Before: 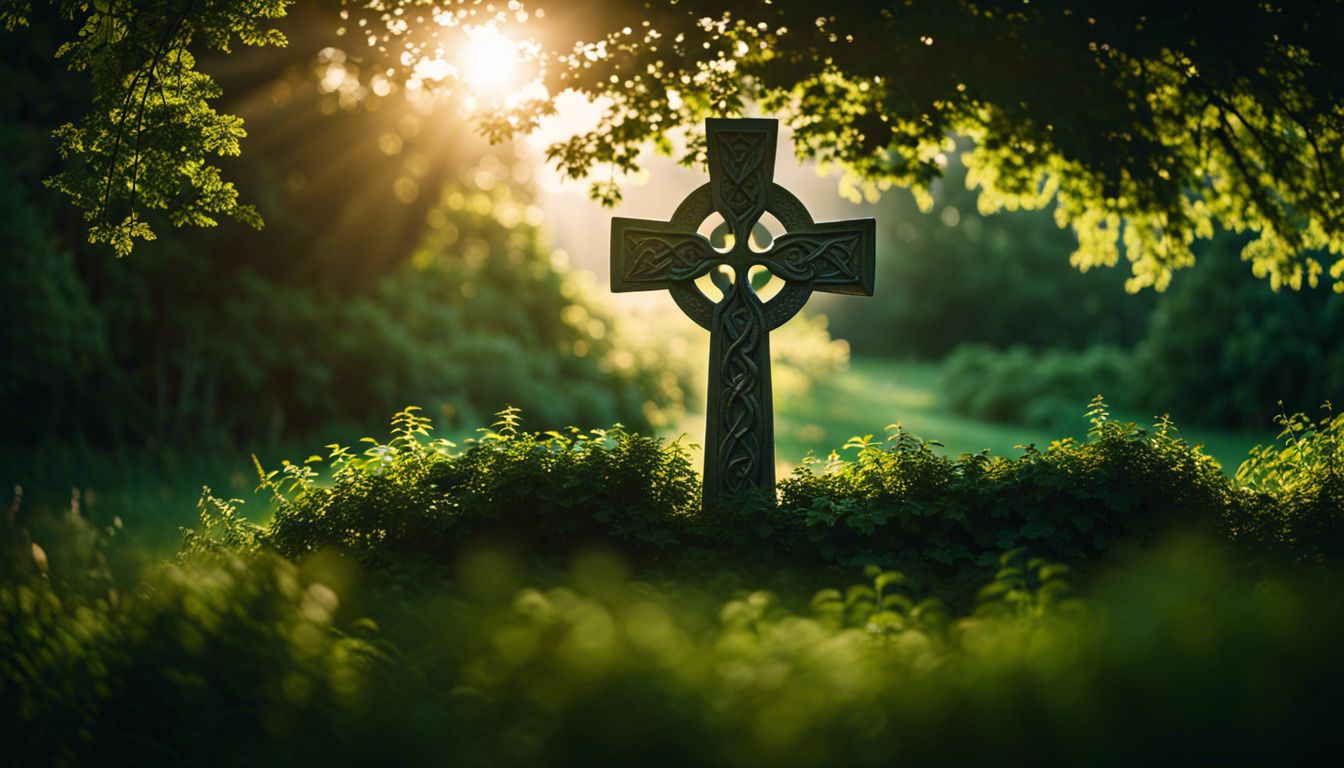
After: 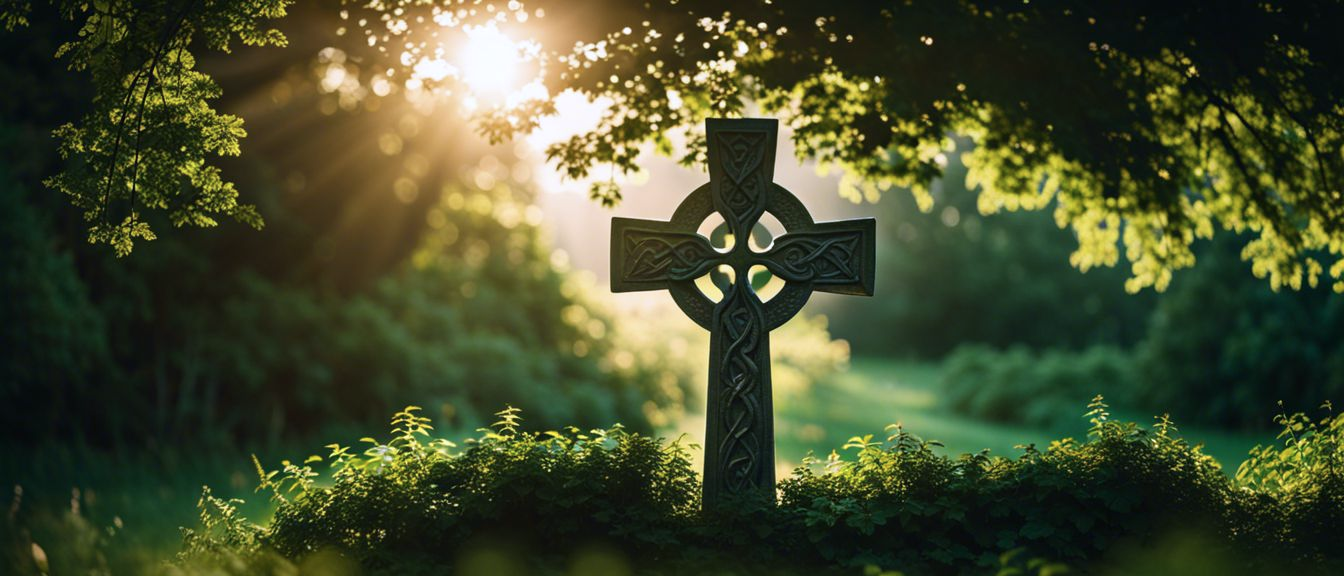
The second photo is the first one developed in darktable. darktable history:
color calibration: illuminant as shot in camera, x 0.358, y 0.373, temperature 4628.91 K, saturation algorithm version 1 (2020)
crop: bottom 24.991%
contrast brightness saturation: contrast 0.014, saturation -0.051
